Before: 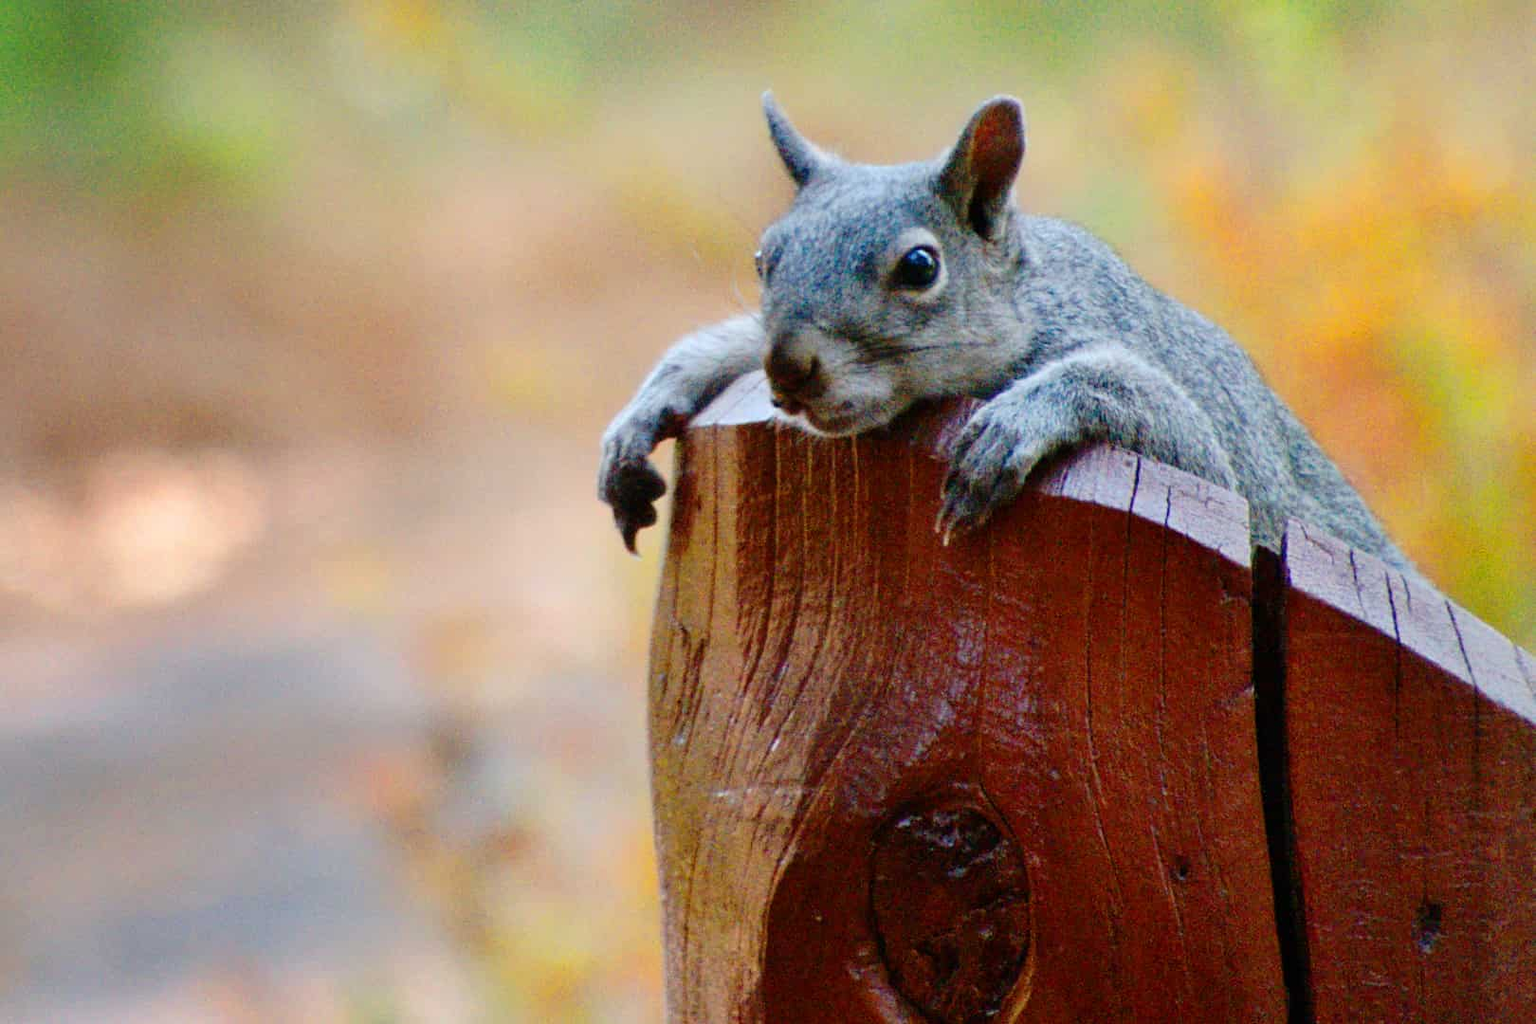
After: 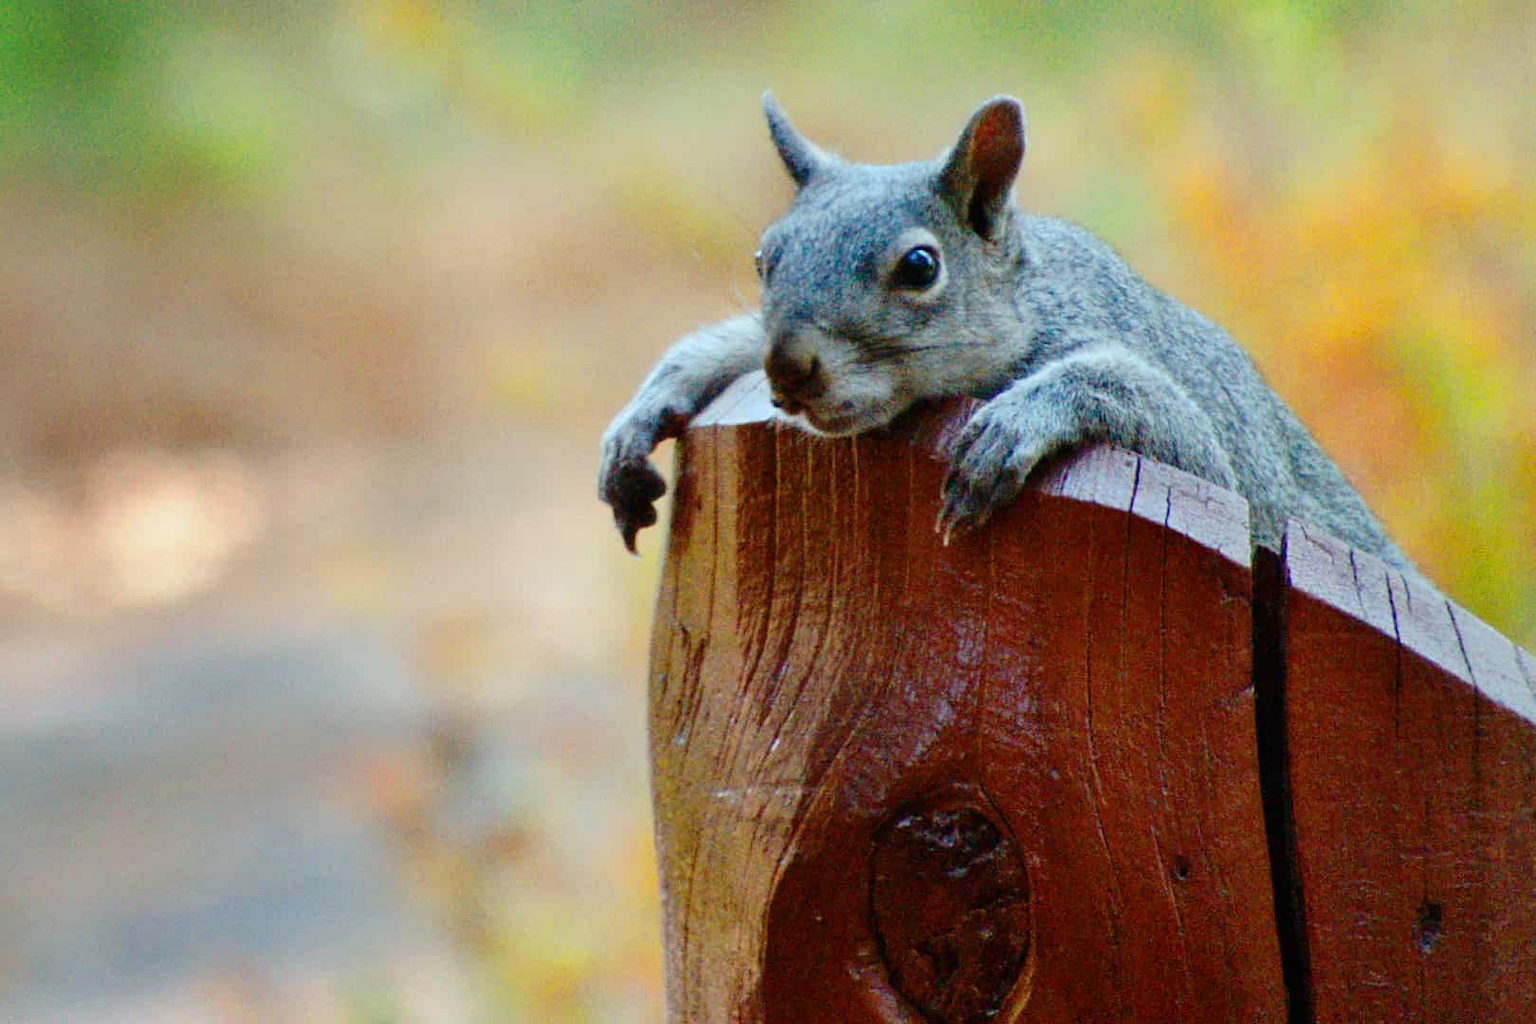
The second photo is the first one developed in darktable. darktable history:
tone equalizer: -7 EV 0.13 EV, smoothing diameter 25%, edges refinement/feathering 10, preserve details guided filter
color correction: highlights a* -6.69, highlights b* 0.49
